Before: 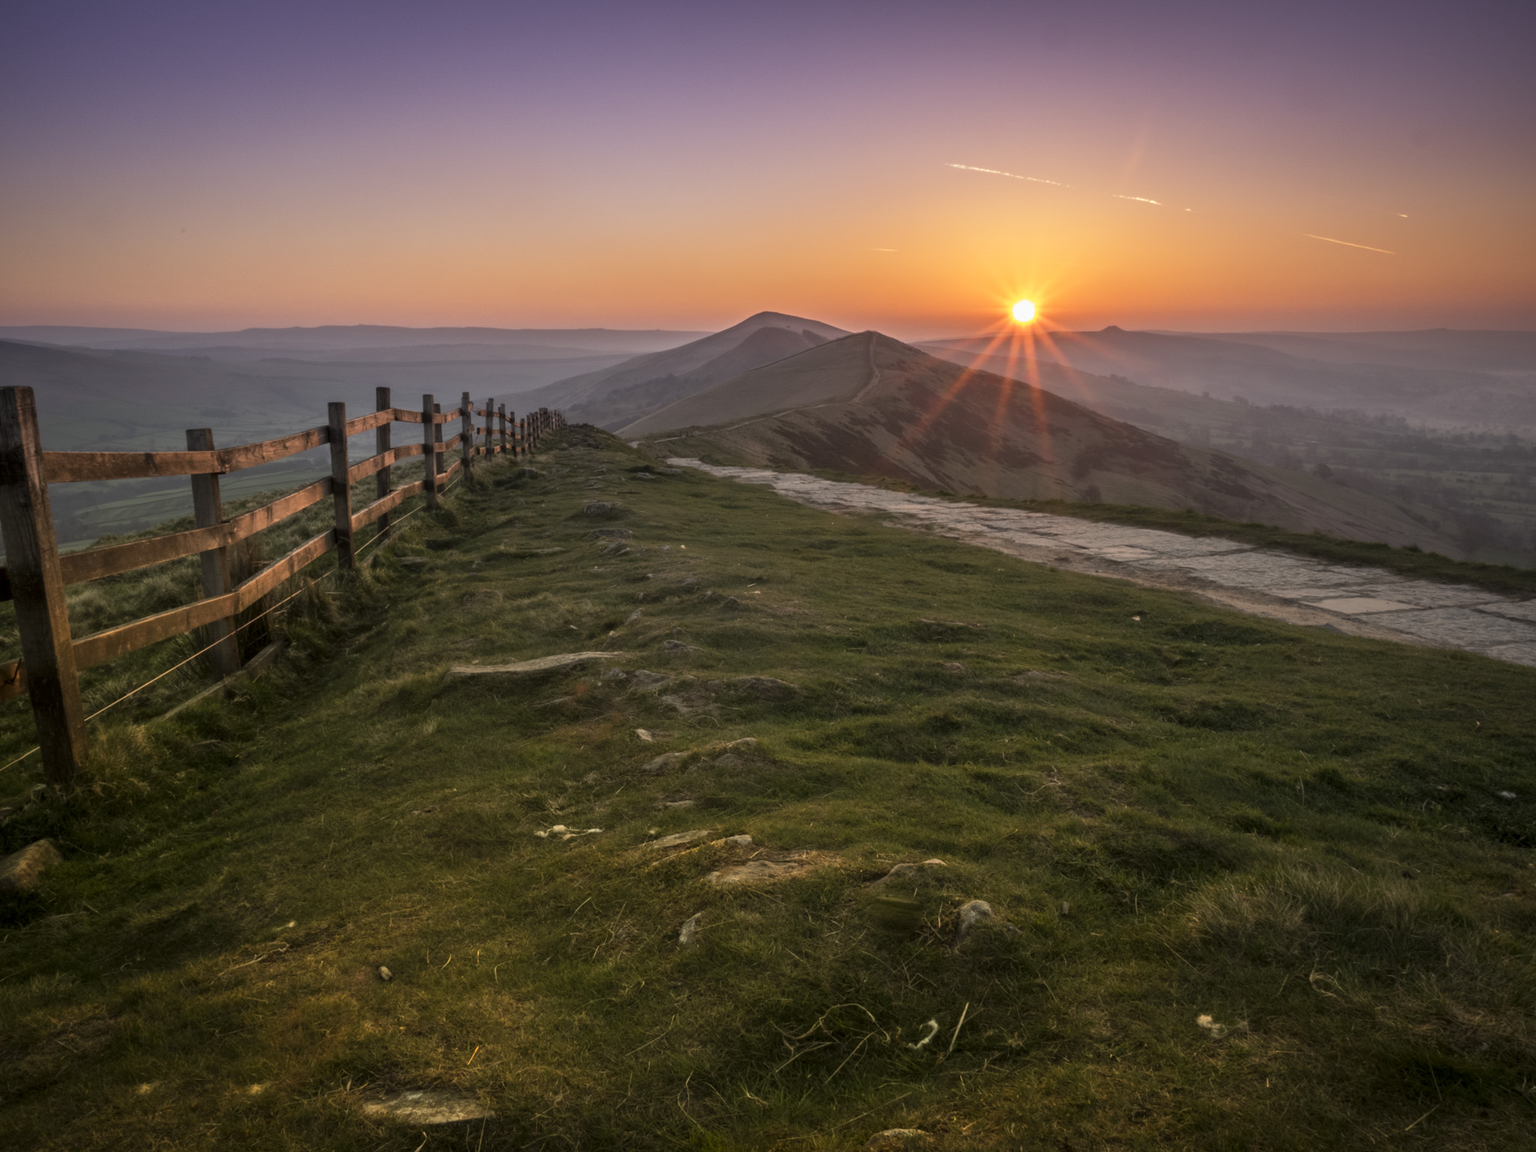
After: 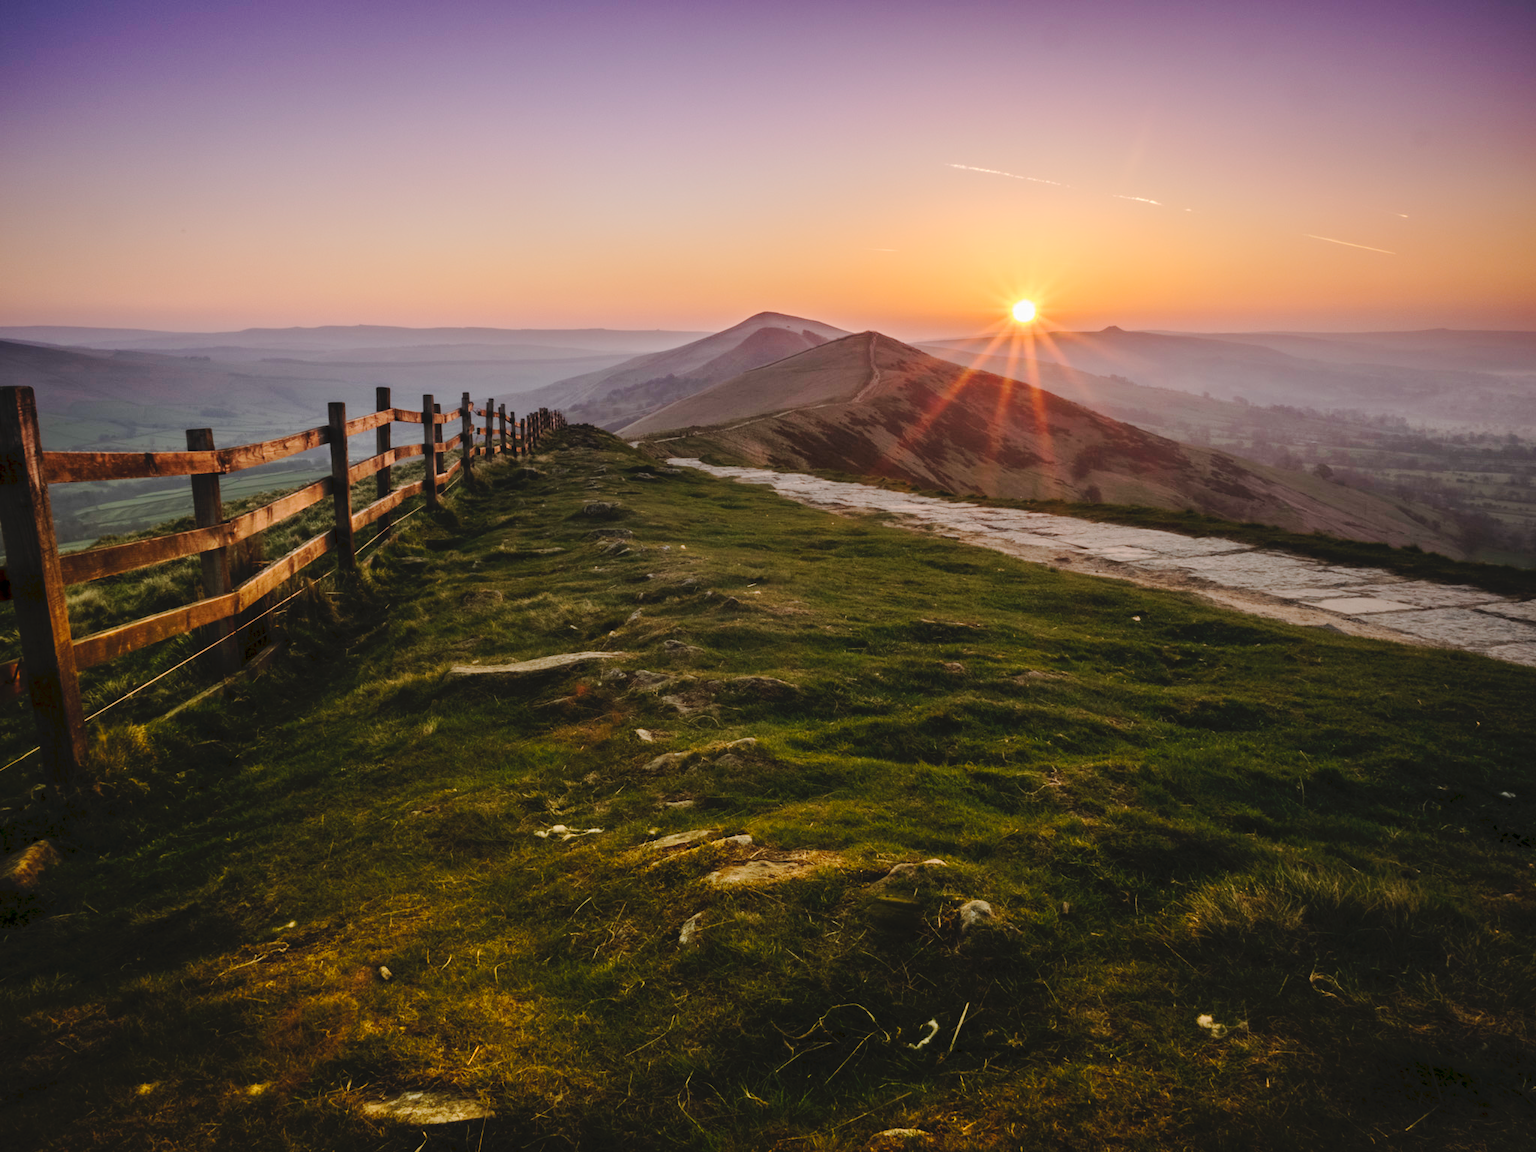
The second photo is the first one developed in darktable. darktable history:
tone curve: curves: ch0 [(0, 0) (0.003, 0.058) (0.011, 0.061) (0.025, 0.065) (0.044, 0.076) (0.069, 0.083) (0.1, 0.09) (0.136, 0.102) (0.177, 0.145) (0.224, 0.196) (0.277, 0.278) (0.335, 0.375) (0.399, 0.486) (0.468, 0.578) (0.543, 0.651) (0.623, 0.717) (0.709, 0.783) (0.801, 0.838) (0.898, 0.91) (1, 1)], preserve colors none
